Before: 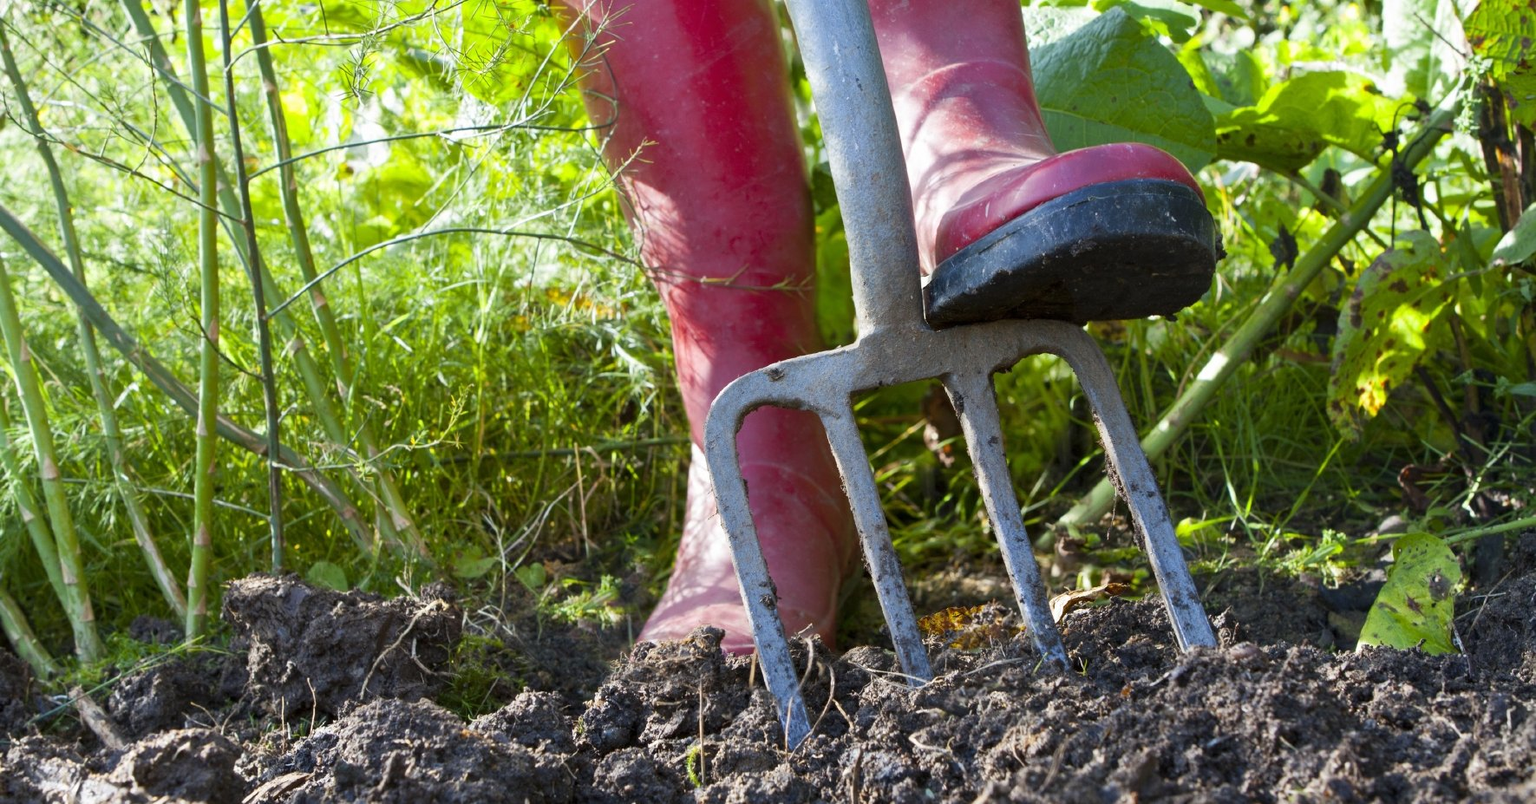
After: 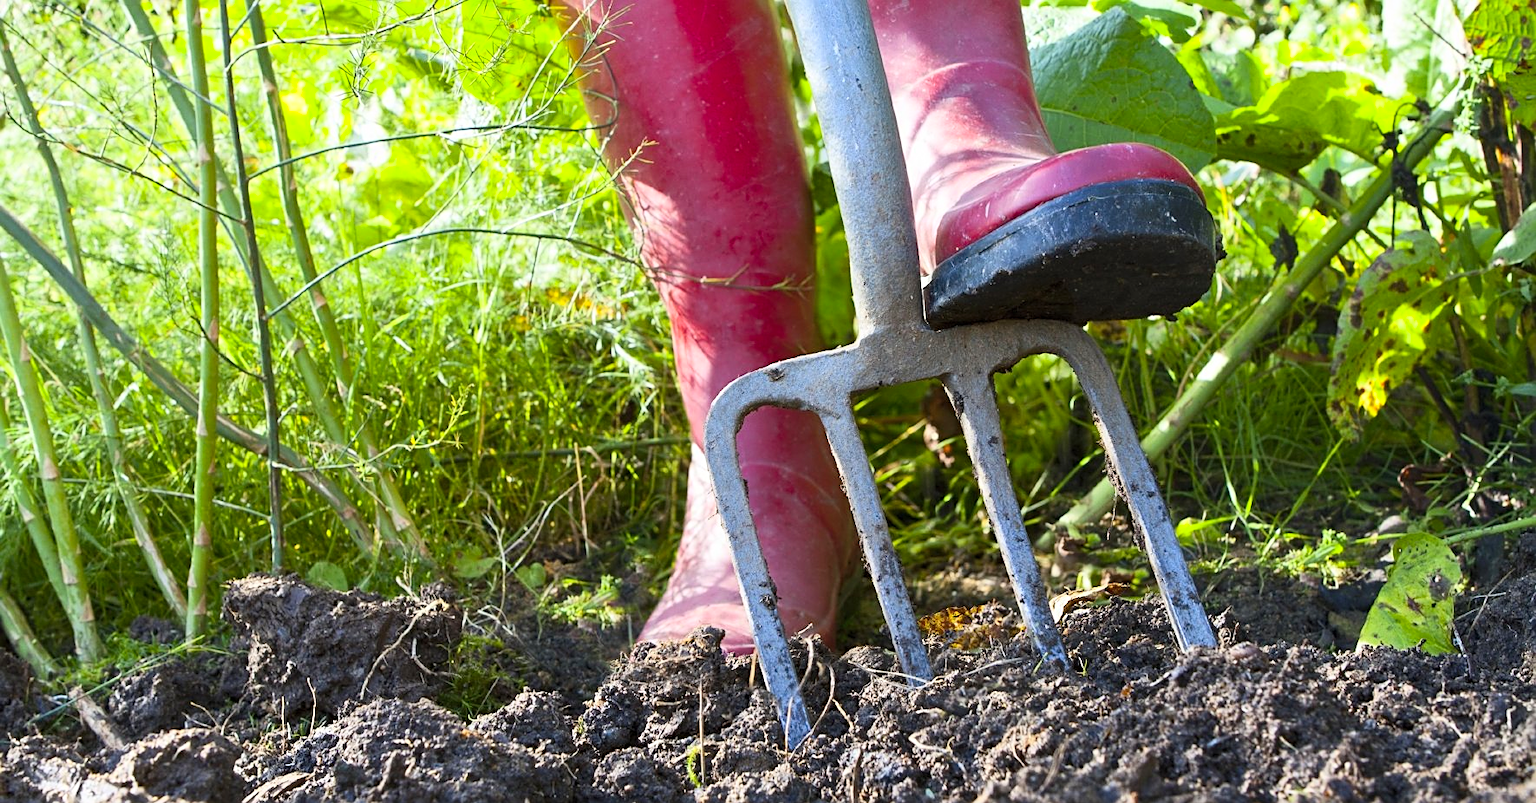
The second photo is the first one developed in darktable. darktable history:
contrast brightness saturation: contrast 0.197, brightness 0.16, saturation 0.227
sharpen: on, module defaults
